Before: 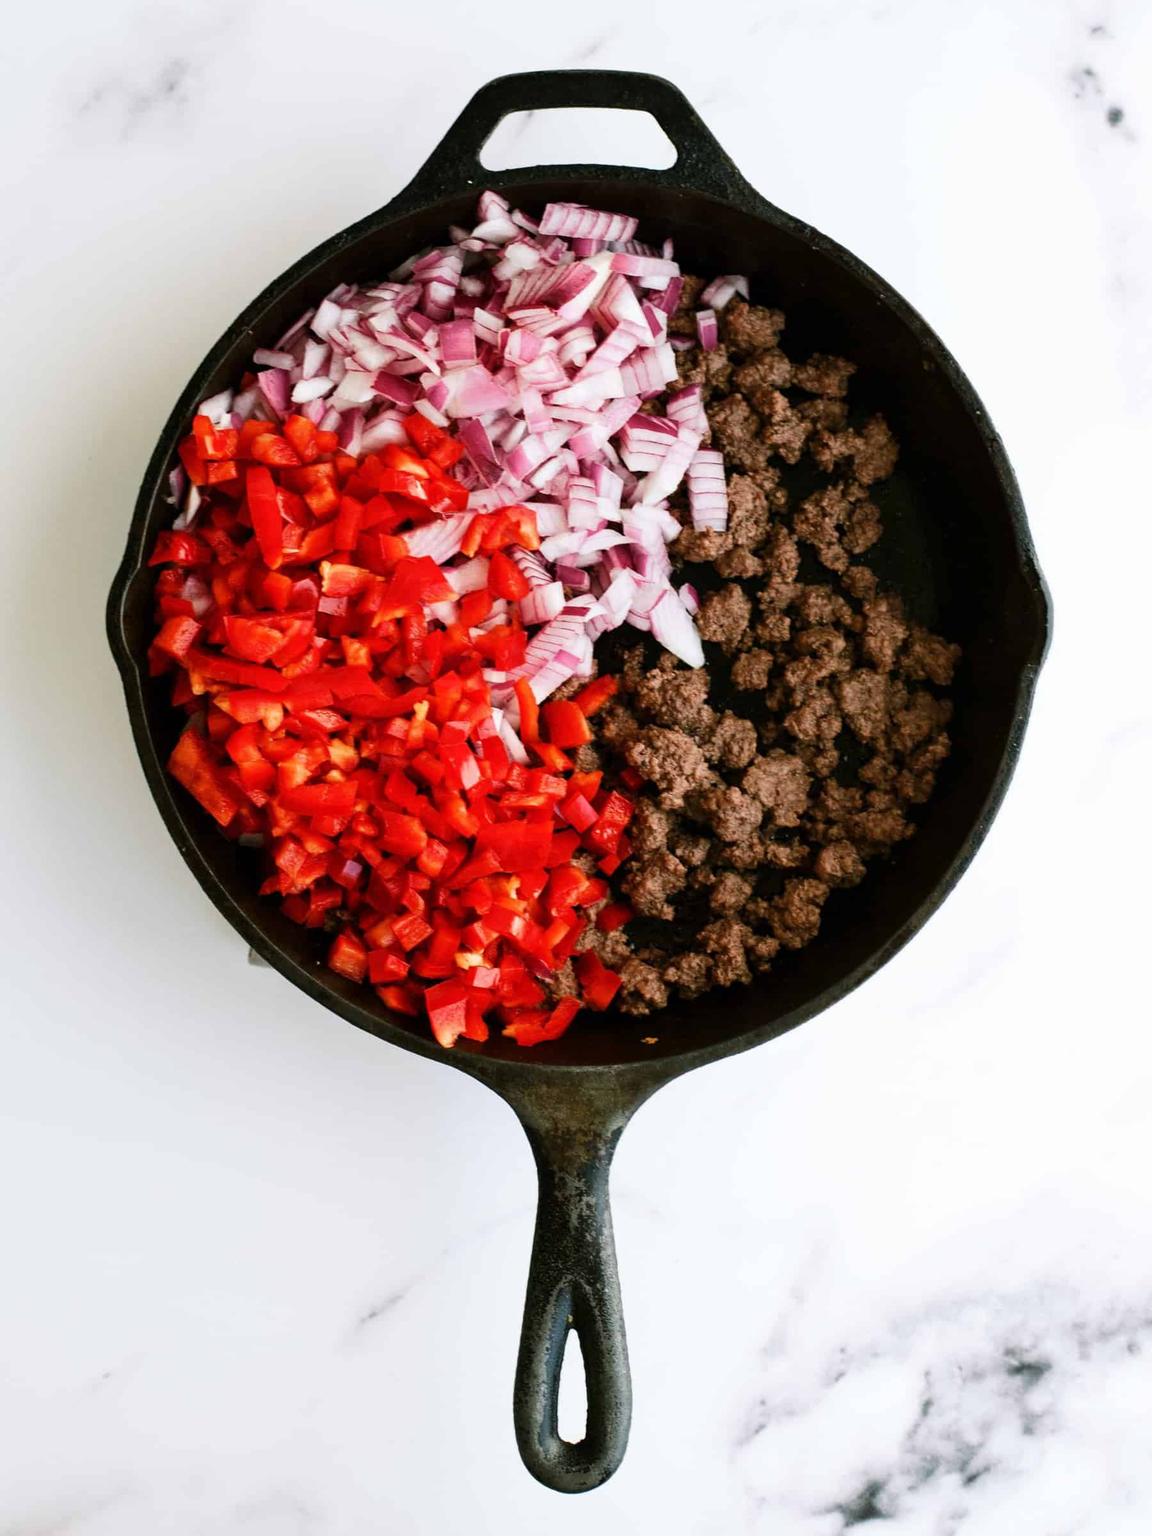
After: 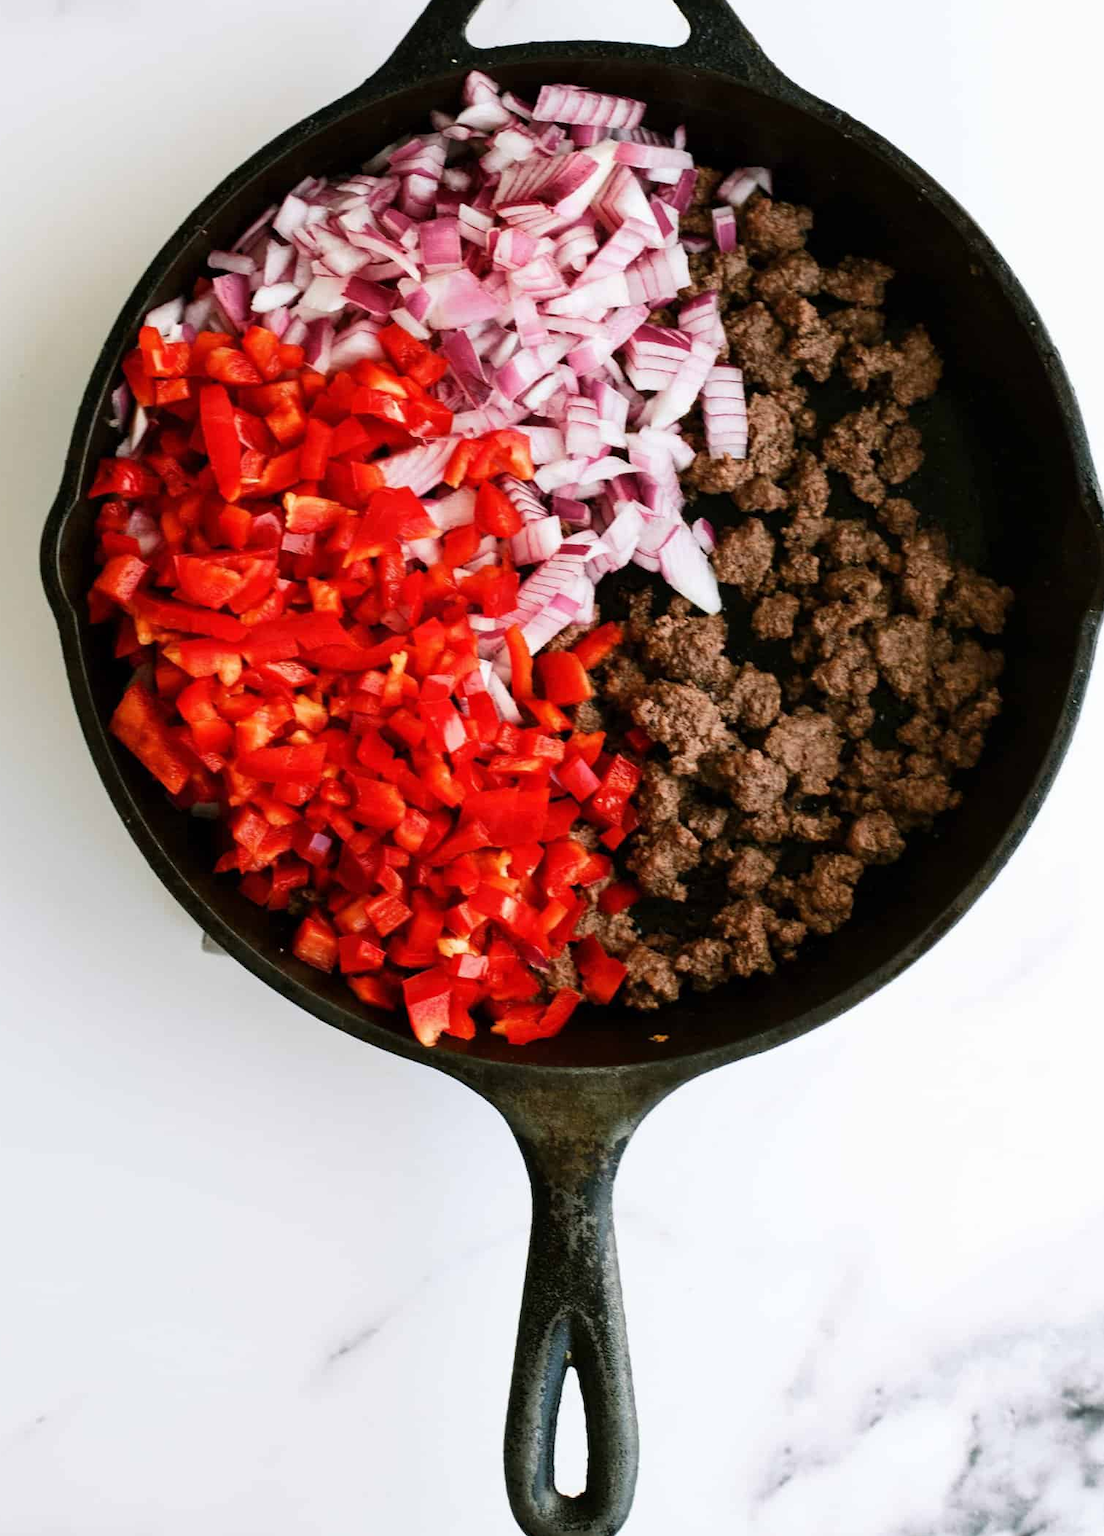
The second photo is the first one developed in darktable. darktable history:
crop: left 6.205%, top 8.411%, right 9.535%, bottom 3.755%
